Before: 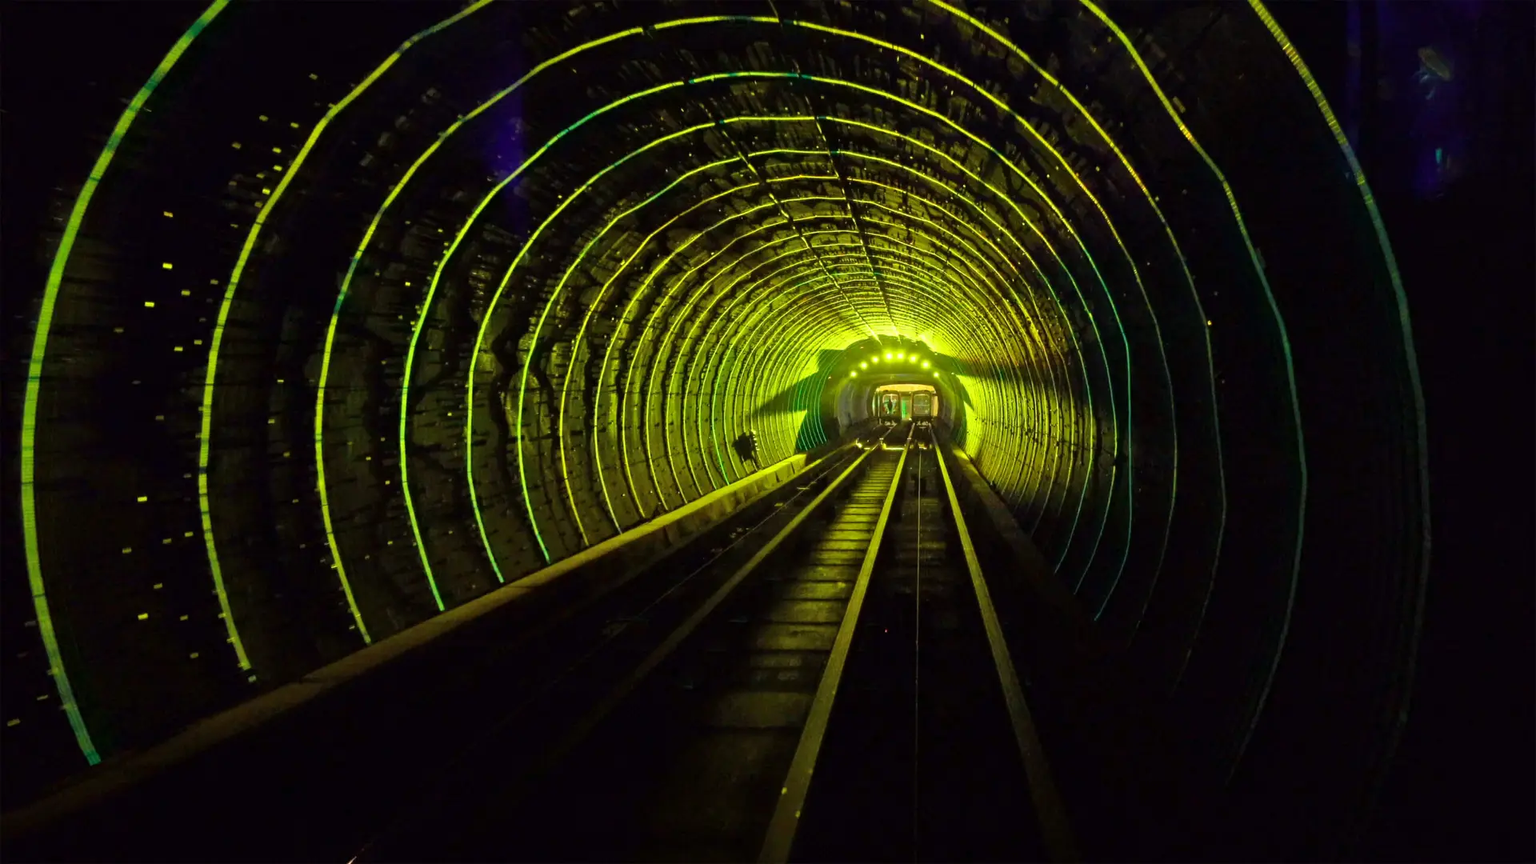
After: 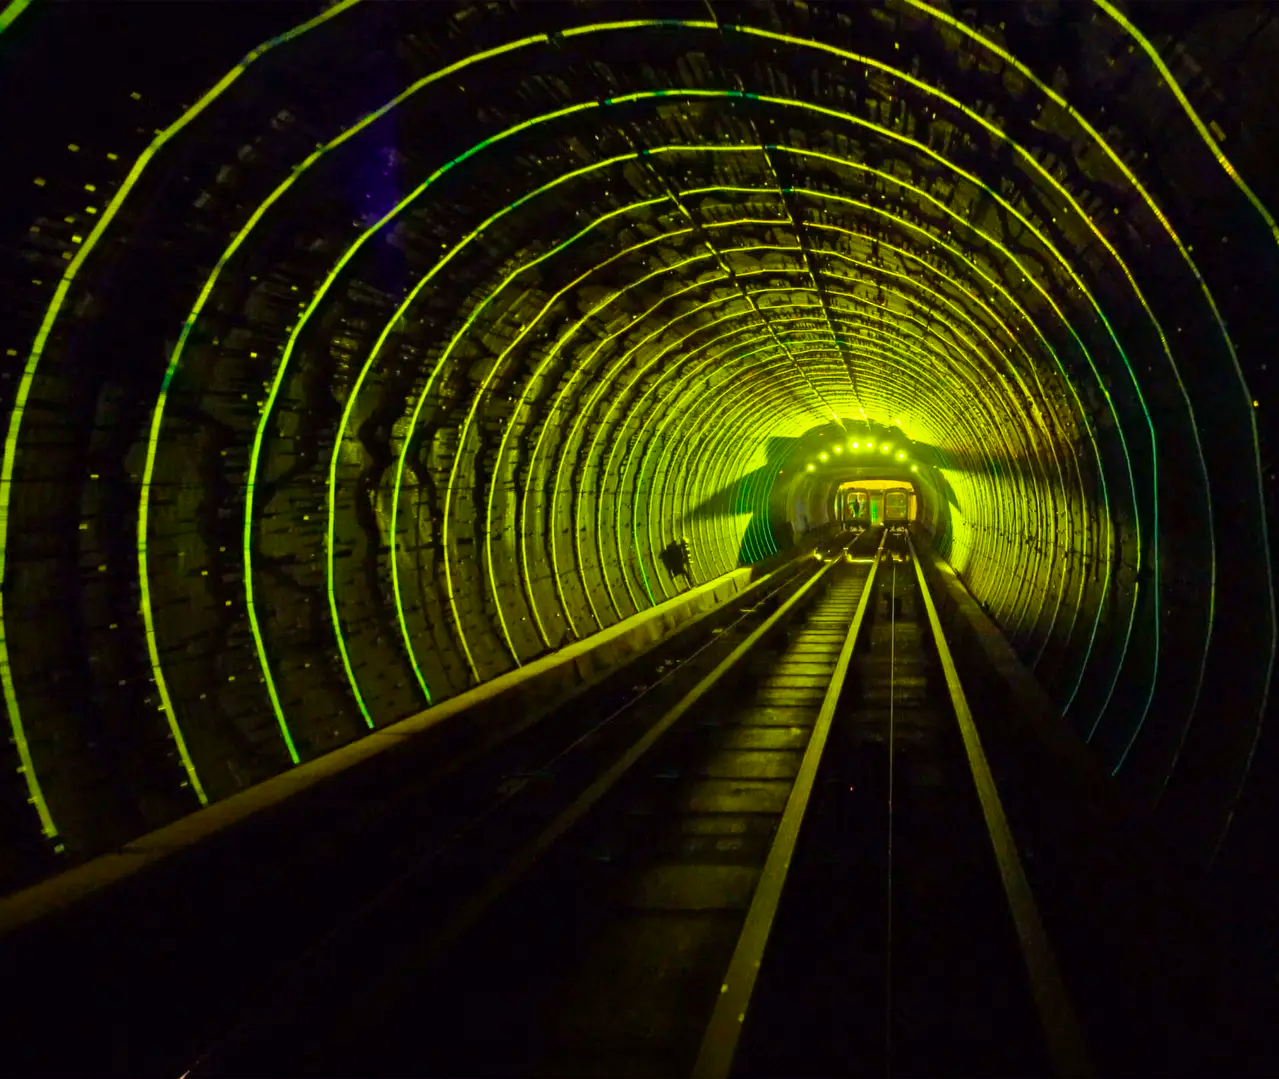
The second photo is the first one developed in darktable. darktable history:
crop and rotate: left 13.342%, right 19.991%
color balance rgb: perceptual saturation grading › global saturation 40%, global vibrance 15%
